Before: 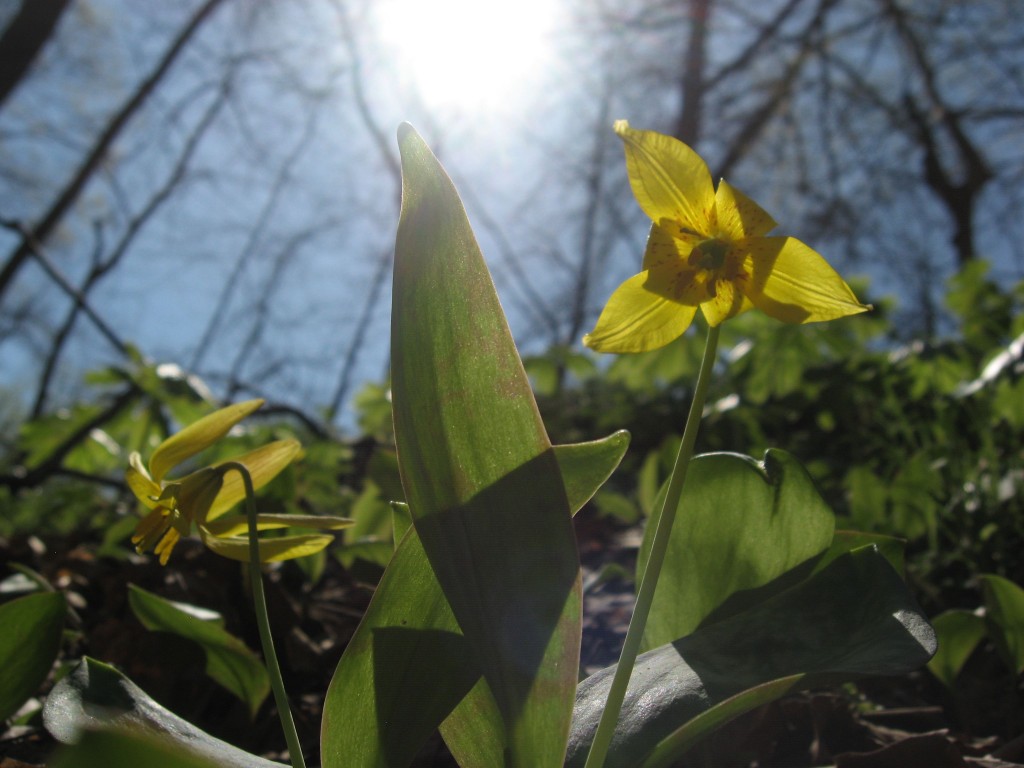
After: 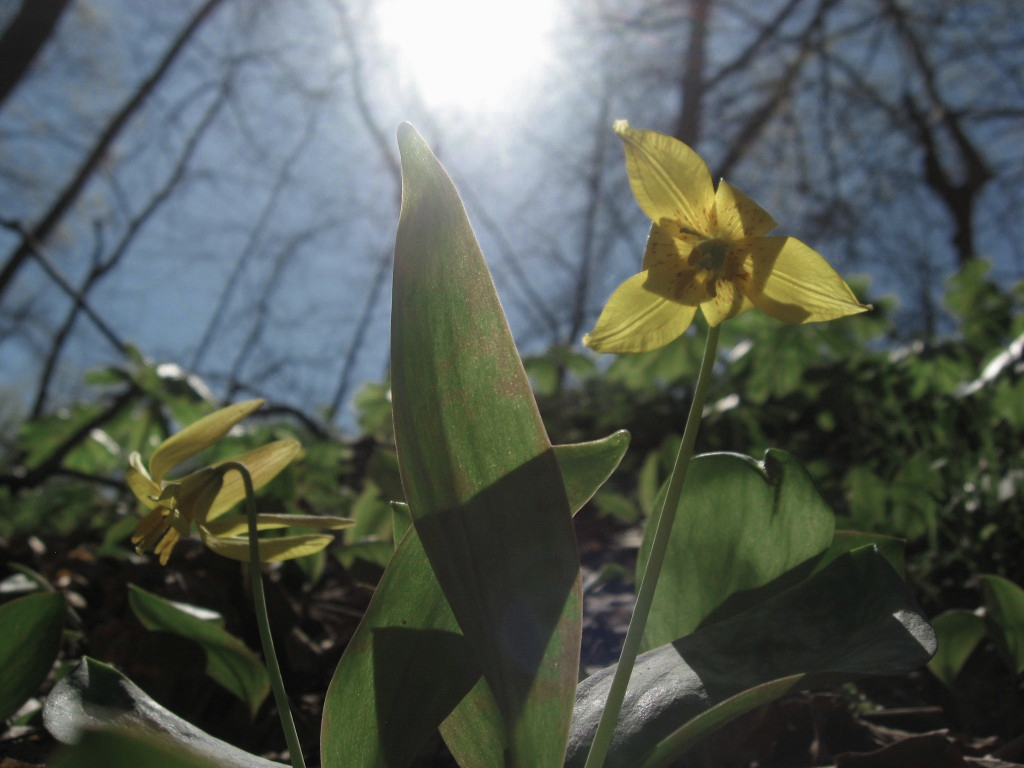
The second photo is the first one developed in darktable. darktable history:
exposure: exposure -0.05 EV
color zones: curves: ch0 [(0, 0.5) (0.125, 0.4) (0.25, 0.5) (0.375, 0.4) (0.5, 0.4) (0.625, 0.35) (0.75, 0.35) (0.875, 0.5)]; ch1 [(0, 0.35) (0.125, 0.45) (0.25, 0.35) (0.375, 0.35) (0.5, 0.35) (0.625, 0.35) (0.75, 0.45) (0.875, 0.35)]; ch2 [(0, 0.6) (0.125, 0.5) (0.25, 0.5) (0.375, 0.6) (0.5, 0.6) (0.625, 0.5) (0.75, 0.5) (0.875, 0.5)]
